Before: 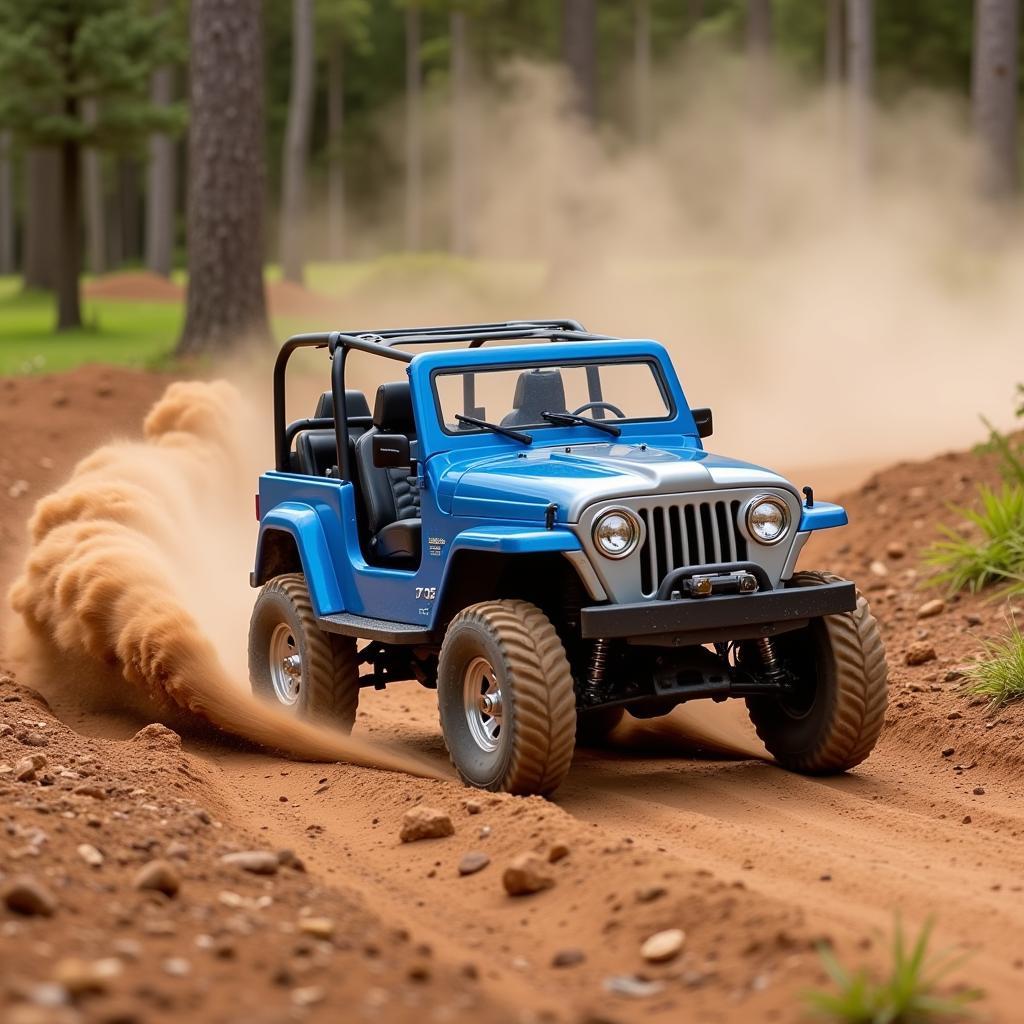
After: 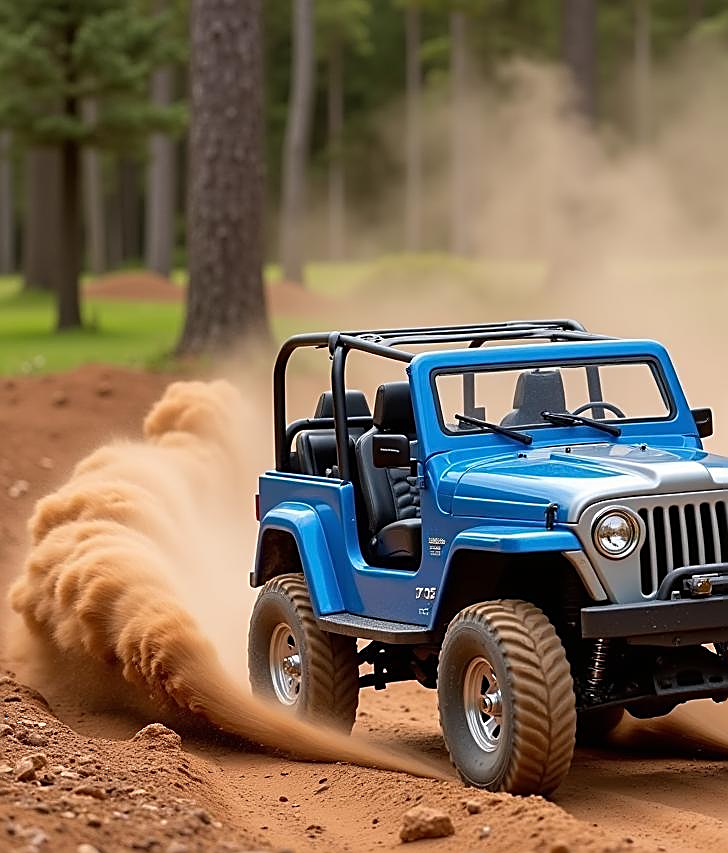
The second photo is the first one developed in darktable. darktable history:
crop: right 28.885%, bottom 16.626%
sharpen: amount 0.75
